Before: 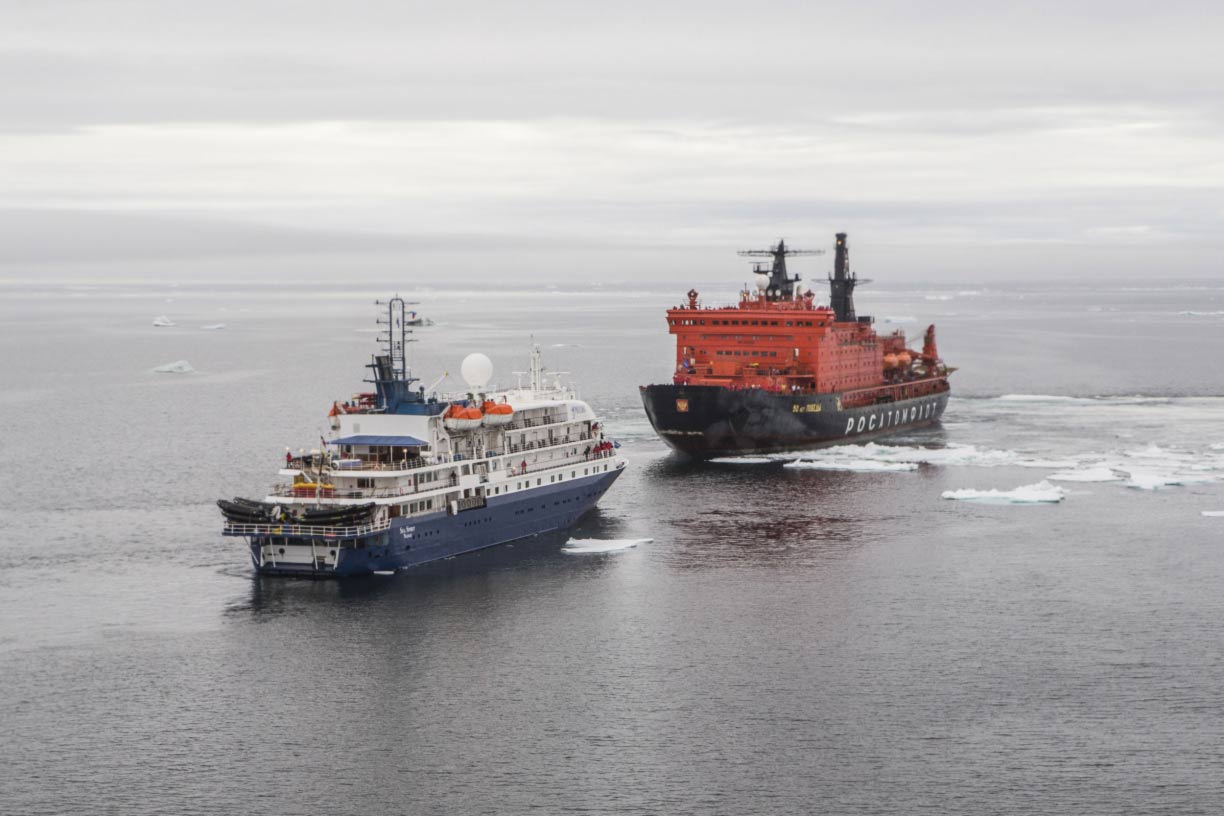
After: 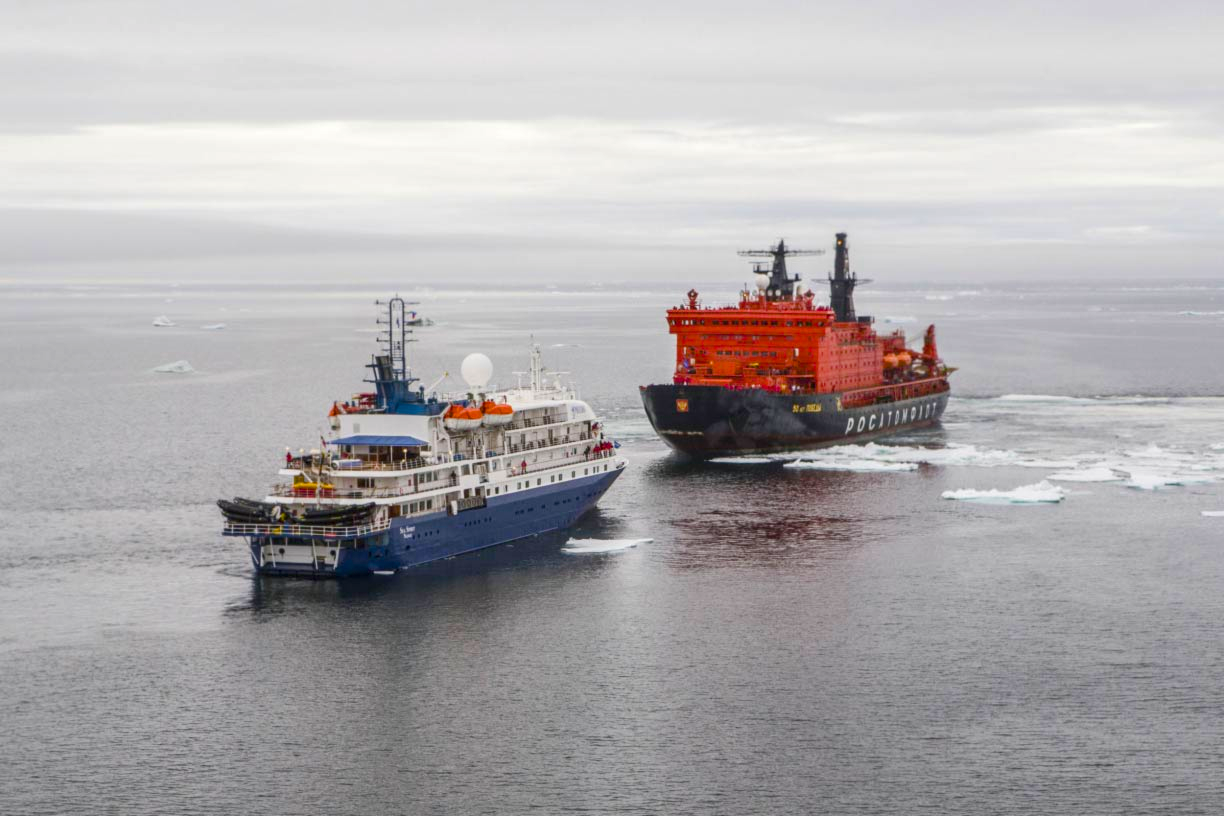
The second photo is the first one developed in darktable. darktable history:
color balance rgb: shadows lift › chroma 0.789%, shadows lift › hue 115.8°, linear chroma grading › global chroma 15.538%, perceptual saturation grading › global saturation 27.288%, perceptual saturation grading › highlights -28.336%, perceptual saturation grading › mid-tones 15.587%, perceptual saturation grading › shadows 33.408%, global vibrance 18.325%
local contrast: highlights 106%, shadows 102%, detail 120%, midtone range 0.2
